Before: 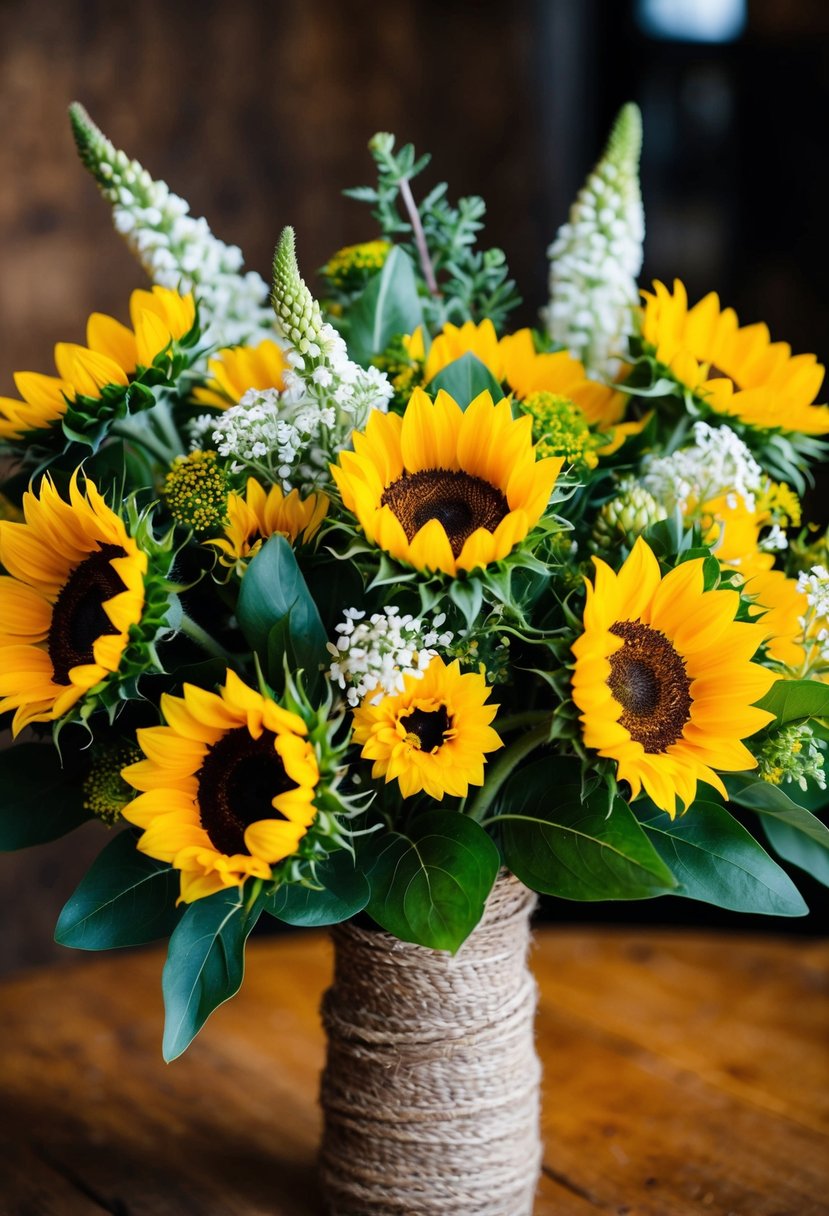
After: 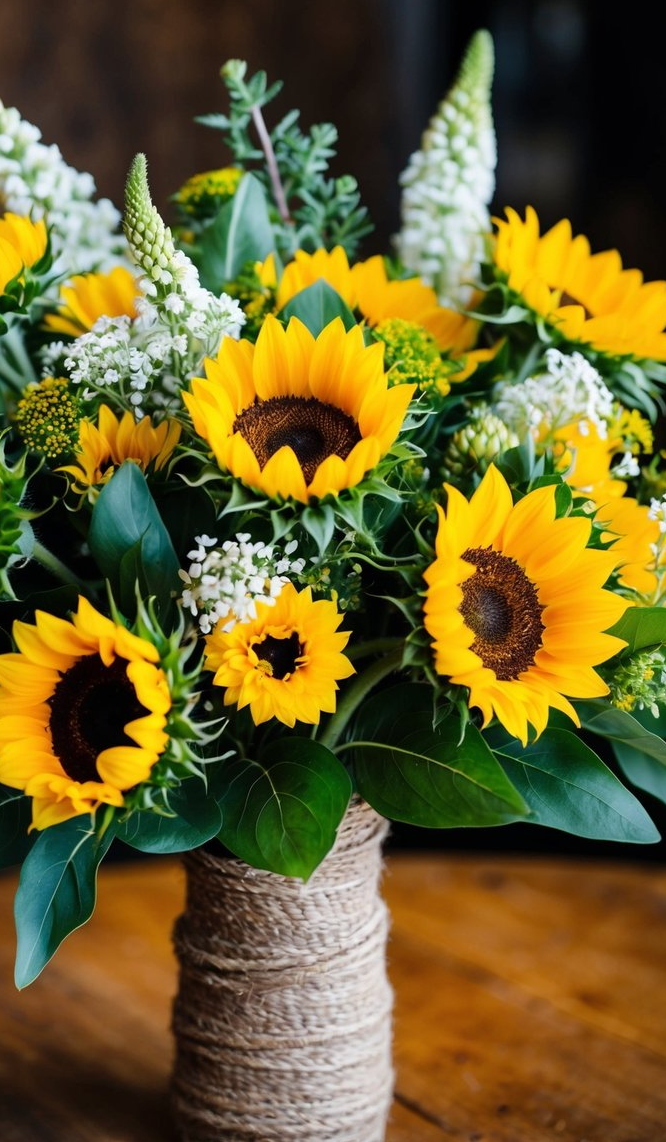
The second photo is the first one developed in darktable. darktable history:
crop and rotate: left 17.888%, top 6.01%, right 1.69%
